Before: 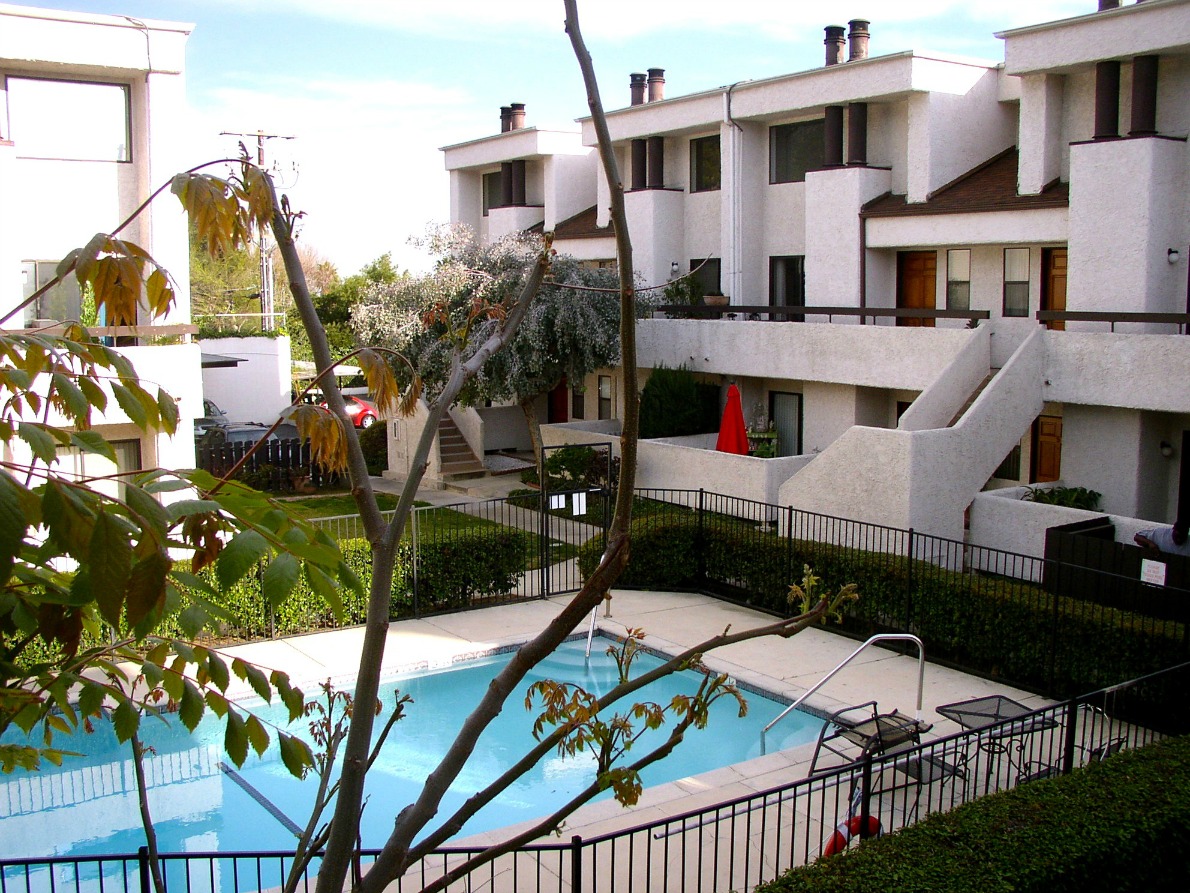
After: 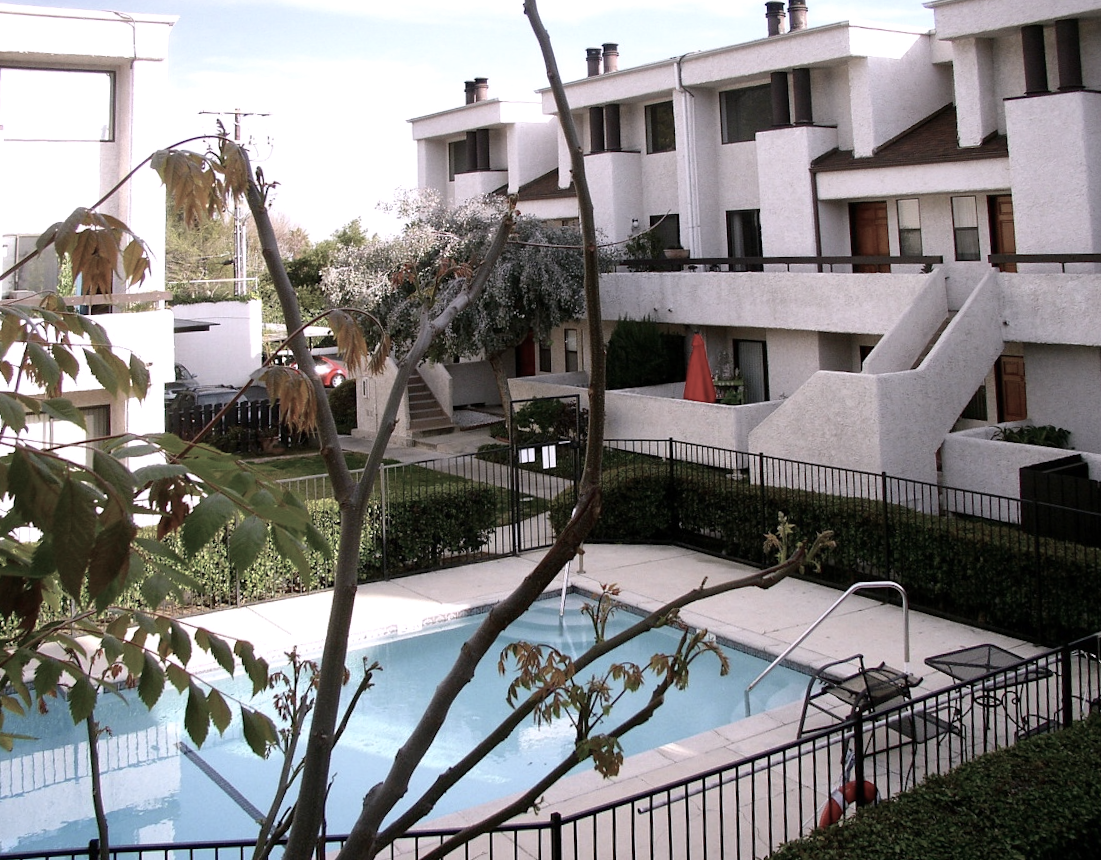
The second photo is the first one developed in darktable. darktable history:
white balance: red 1.05, blue 1.072
rotate and perspective: rotation -1.68°, lens shift (vertical) -0.146, crop left 0.049, crop right 0.912, crop top 0.032, crop bottom 0.96
color balance rgb: linear chroma grading › global chroma -16.06%, perceptual saturation grading › global saturation -32.85%, global vibrance -23.56%
